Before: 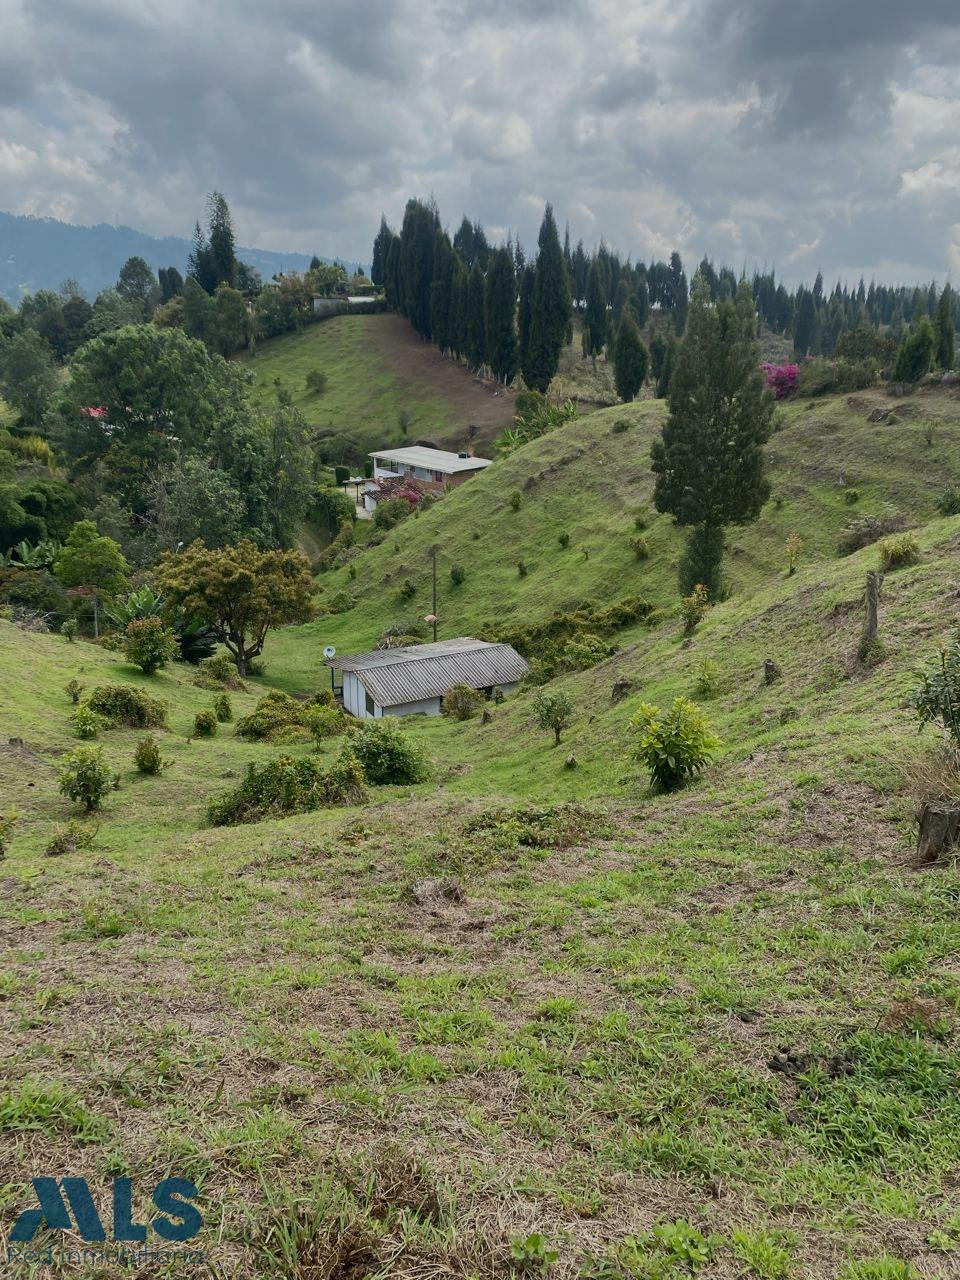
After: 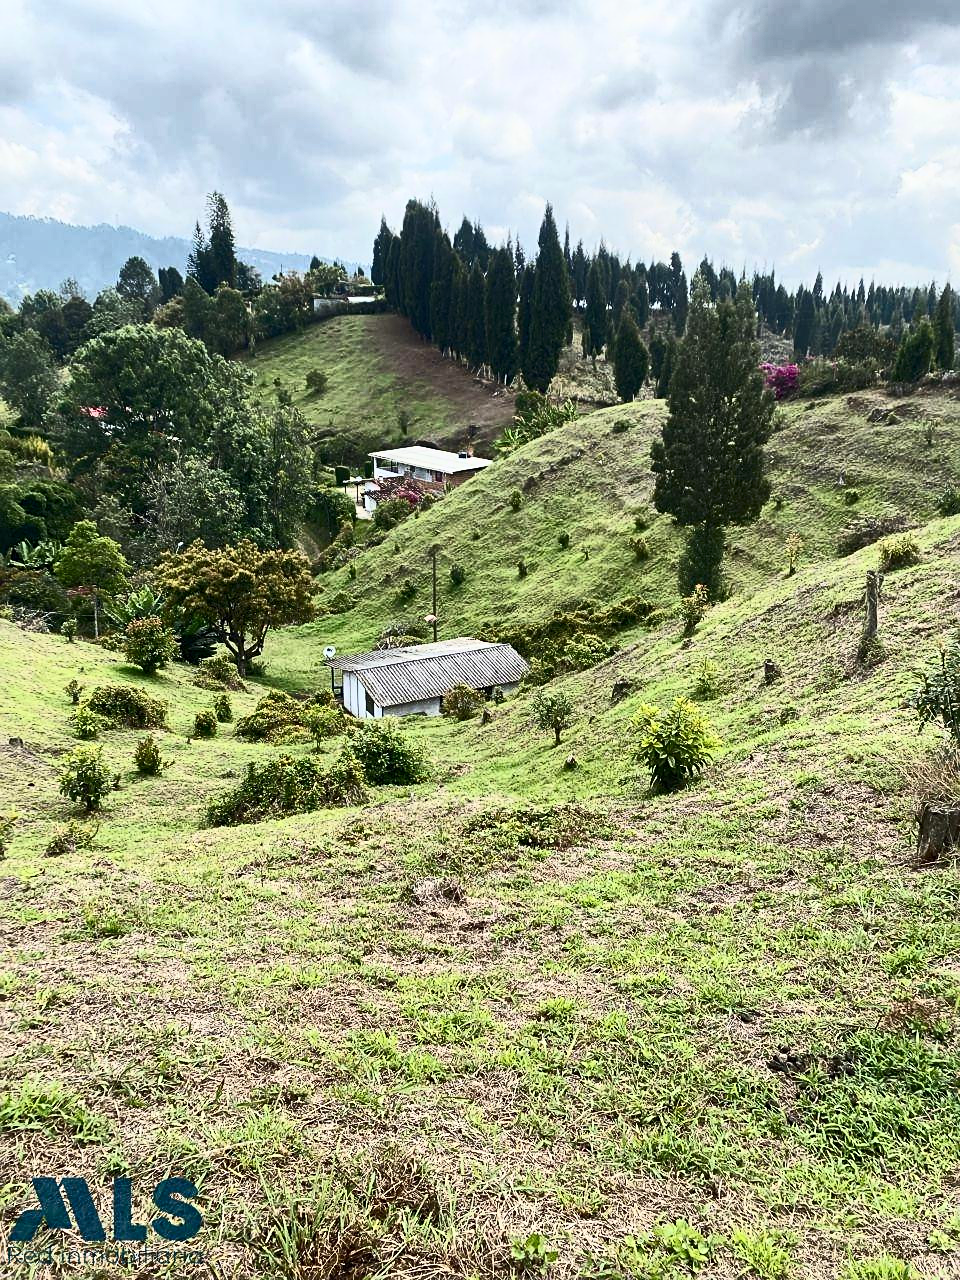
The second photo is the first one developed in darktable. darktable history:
local contrast: mode bilateral grid, contrast 20, coarseness 51, detail 120%, midtone range 0.2
sharpen: on, module defaults
contrast brightness saturation: contrast 0.632, brightness 0.36, saturation 0.146
